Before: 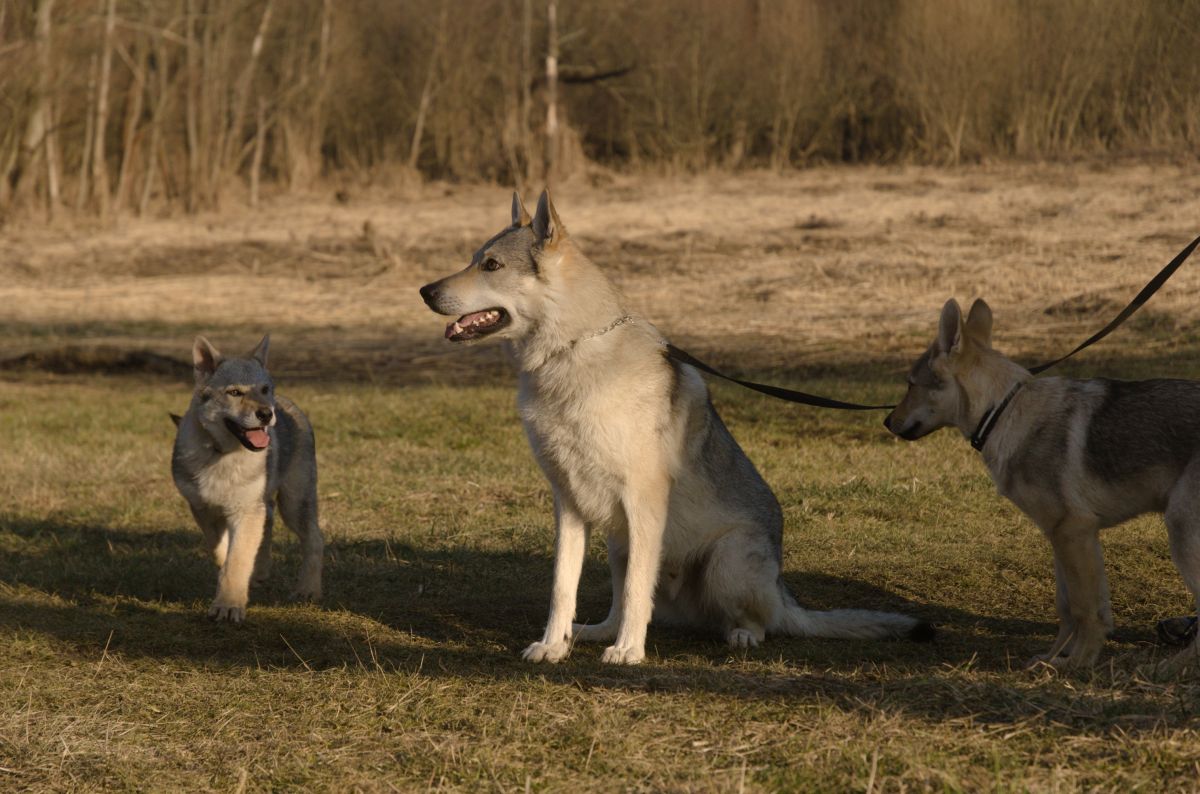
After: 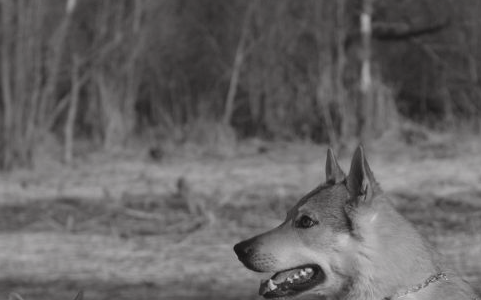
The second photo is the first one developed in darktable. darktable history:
crop: left 15.554%, top 5.441%, right 44.321%, bottom 56.748%
color balance rgb: shadows lift › chroma 1.047%, shadows lift › hue 31.37°, highlights gain › chroma 0.236%, highlights gain › hue 332.34°, global offset › luminance 0.47%, perceptual saturation grading › global saturation 0.875%, global vibrance 9.323%
color calibration: output gray [0.21, 0.42, 0.37, 0], x 0.368, y 0.376, temperature 4373.84 K
